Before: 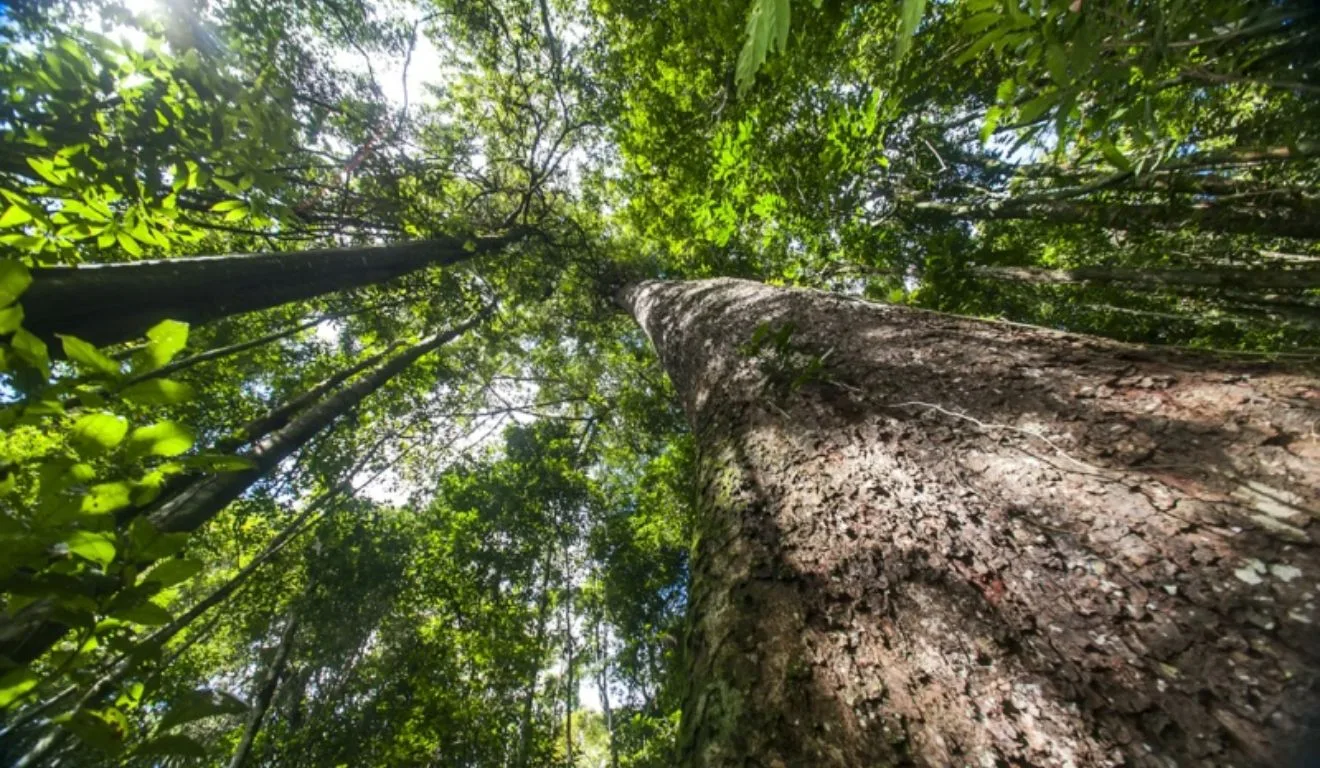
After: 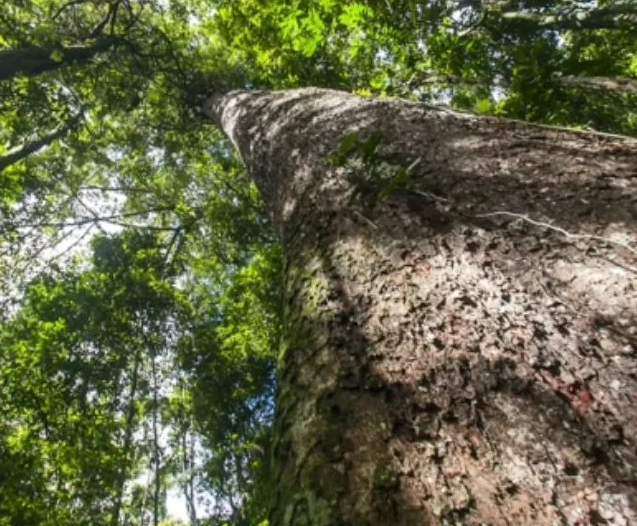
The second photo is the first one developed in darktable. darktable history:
crop: left 31.327%, top 24.811%, right 20.396%, bottom 6.62%
